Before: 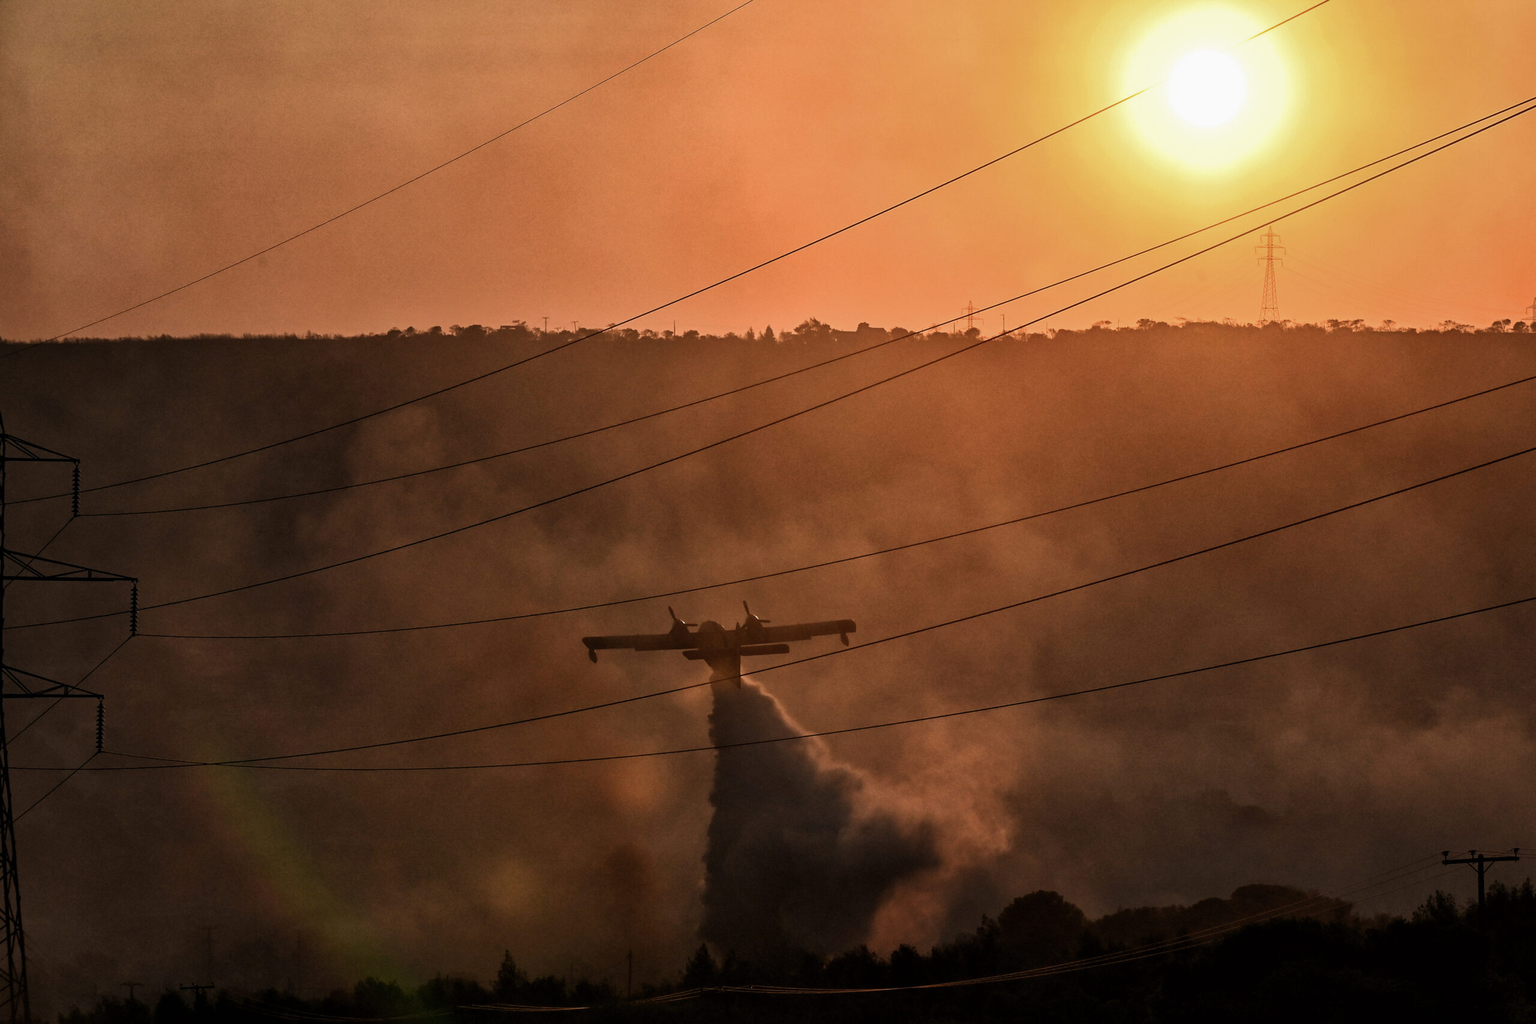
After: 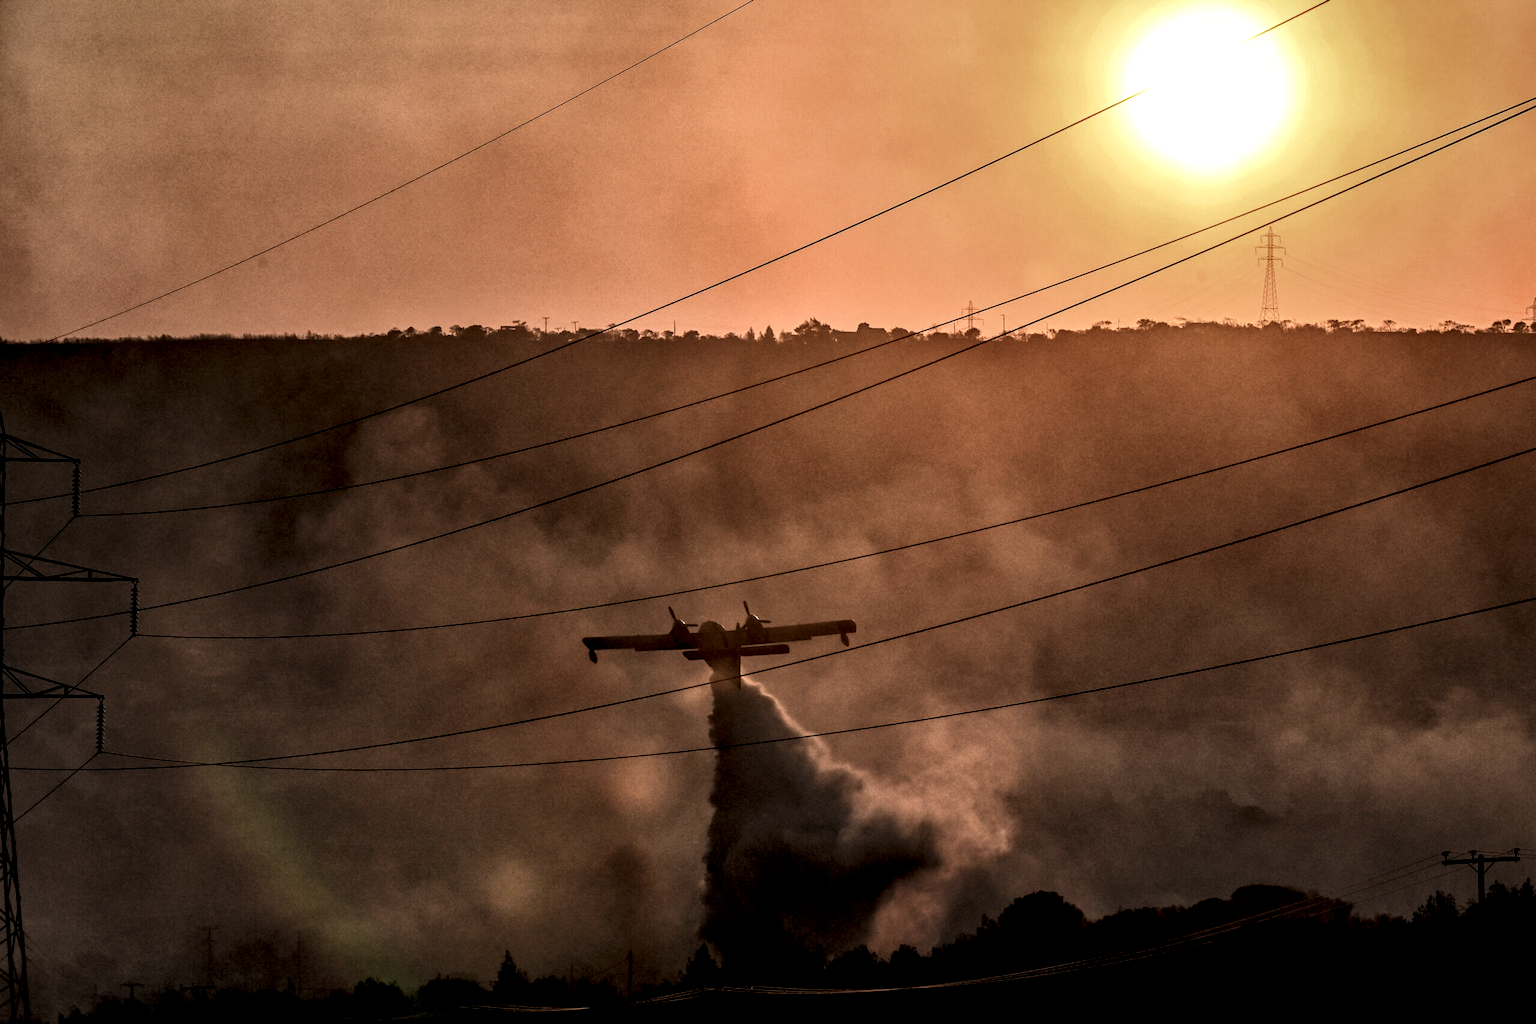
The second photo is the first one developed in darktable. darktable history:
local contrast: highlights 17%, detail 185%
contrast brightness saturation: saturation -0.166
